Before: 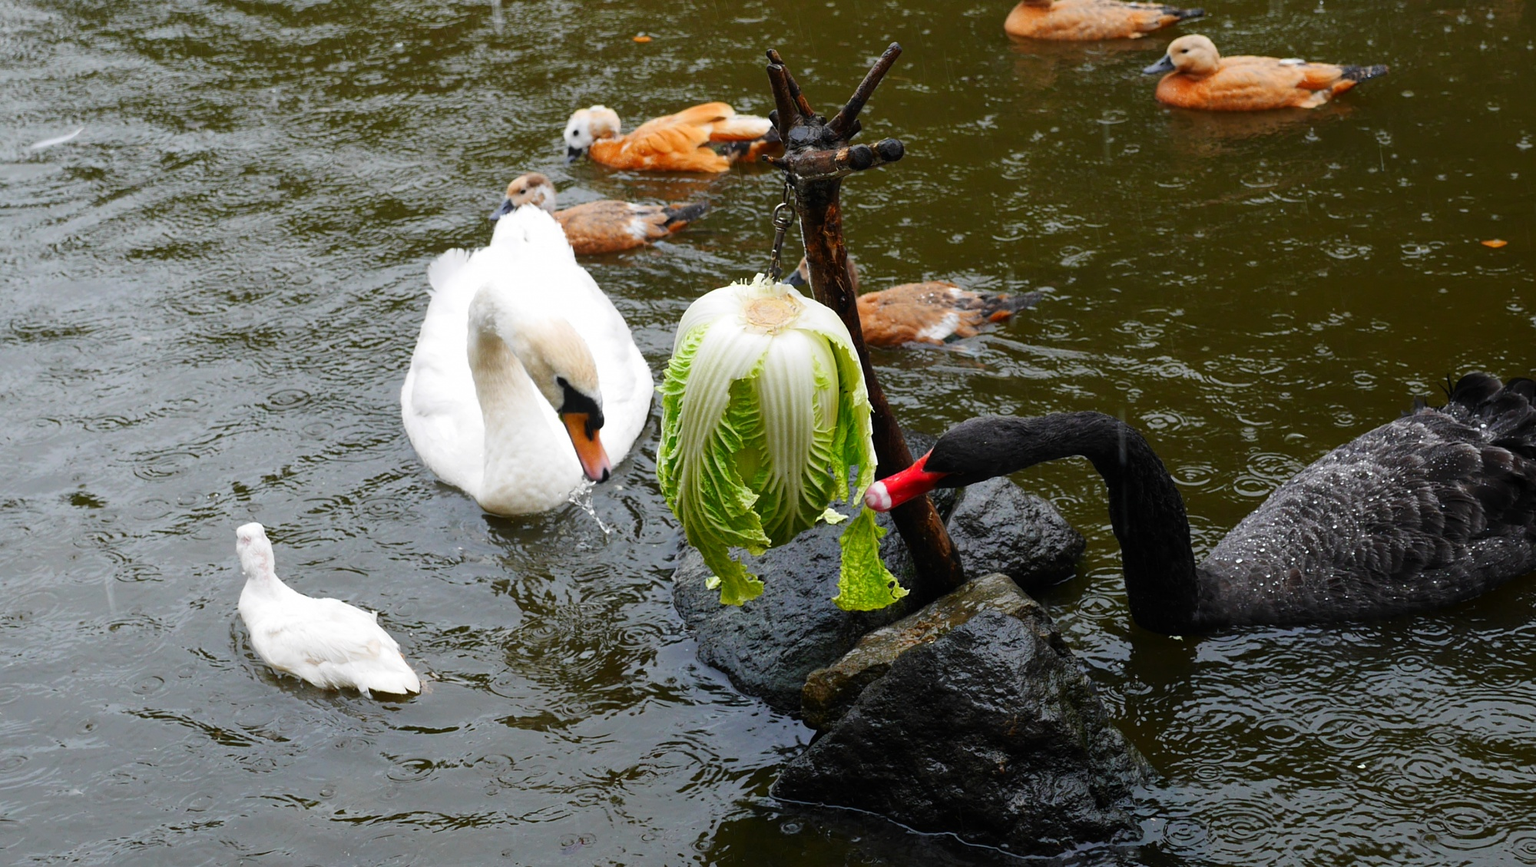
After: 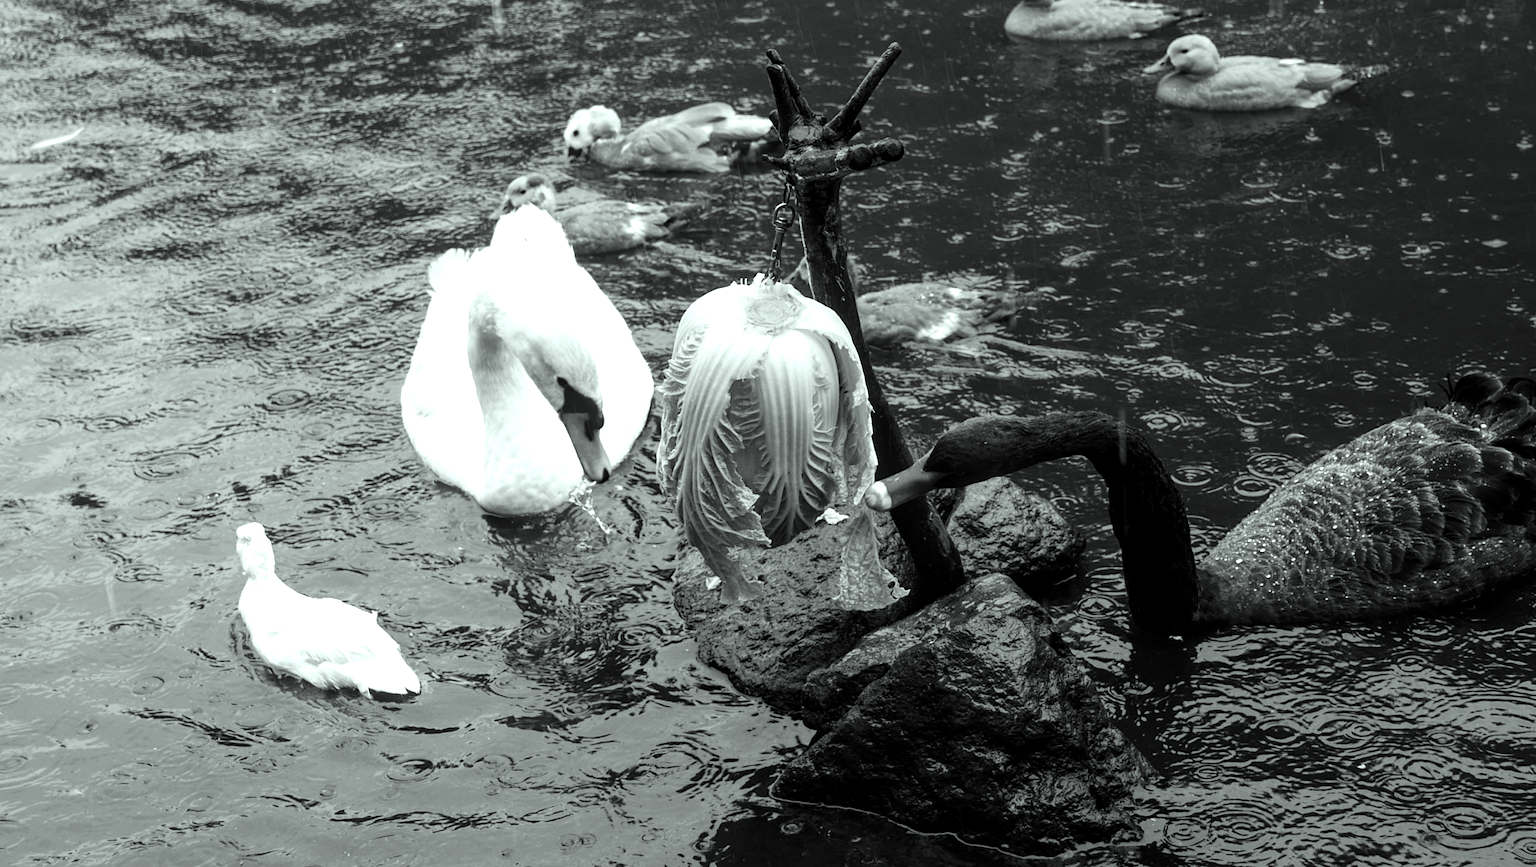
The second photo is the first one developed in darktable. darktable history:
color correction: highlights a* -6.64, highlights b* 0.855
tone equalizer: -8 EV -0.444 EV, -7 EV -0.423 EV, -6 EV -0.296 EV, -5 EV -0.255 EV, -3 EV 0.188 EV, -2 EV 0.358 EV, -1 EV 0.402 EV, +0 EV 0.408 EV
color calibration: output gray [0.21, 0.42, 0.37, 0], illuminant custom, x 0.367, y 0.392, temperature 4439.87 K
local contrast: on, module defaults
